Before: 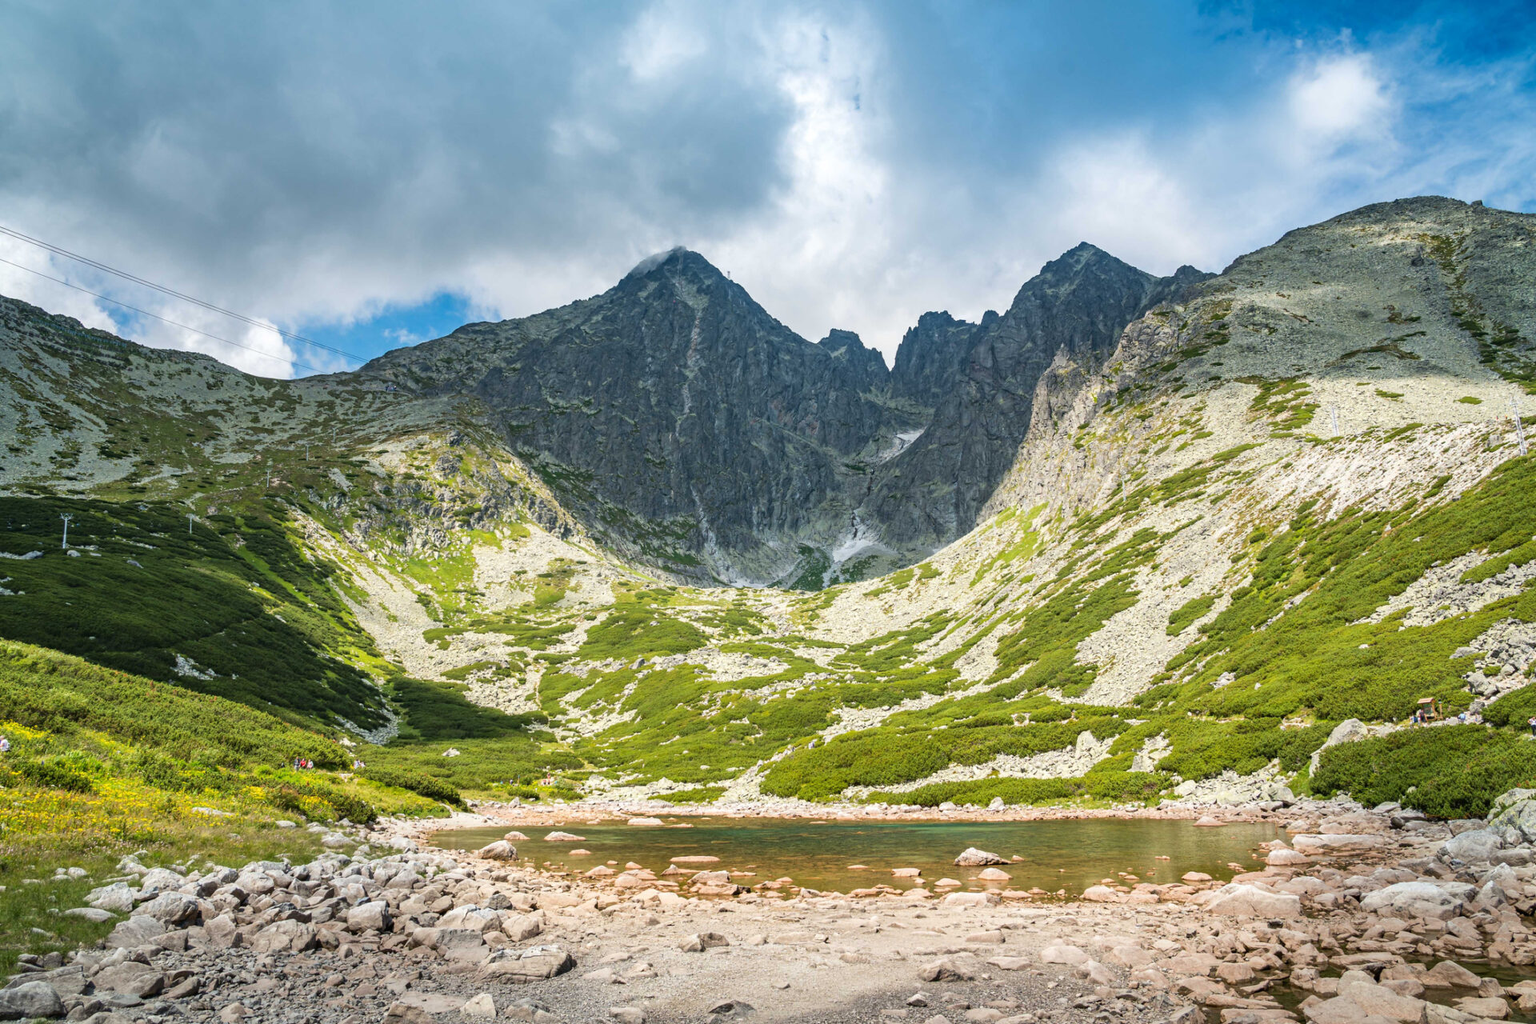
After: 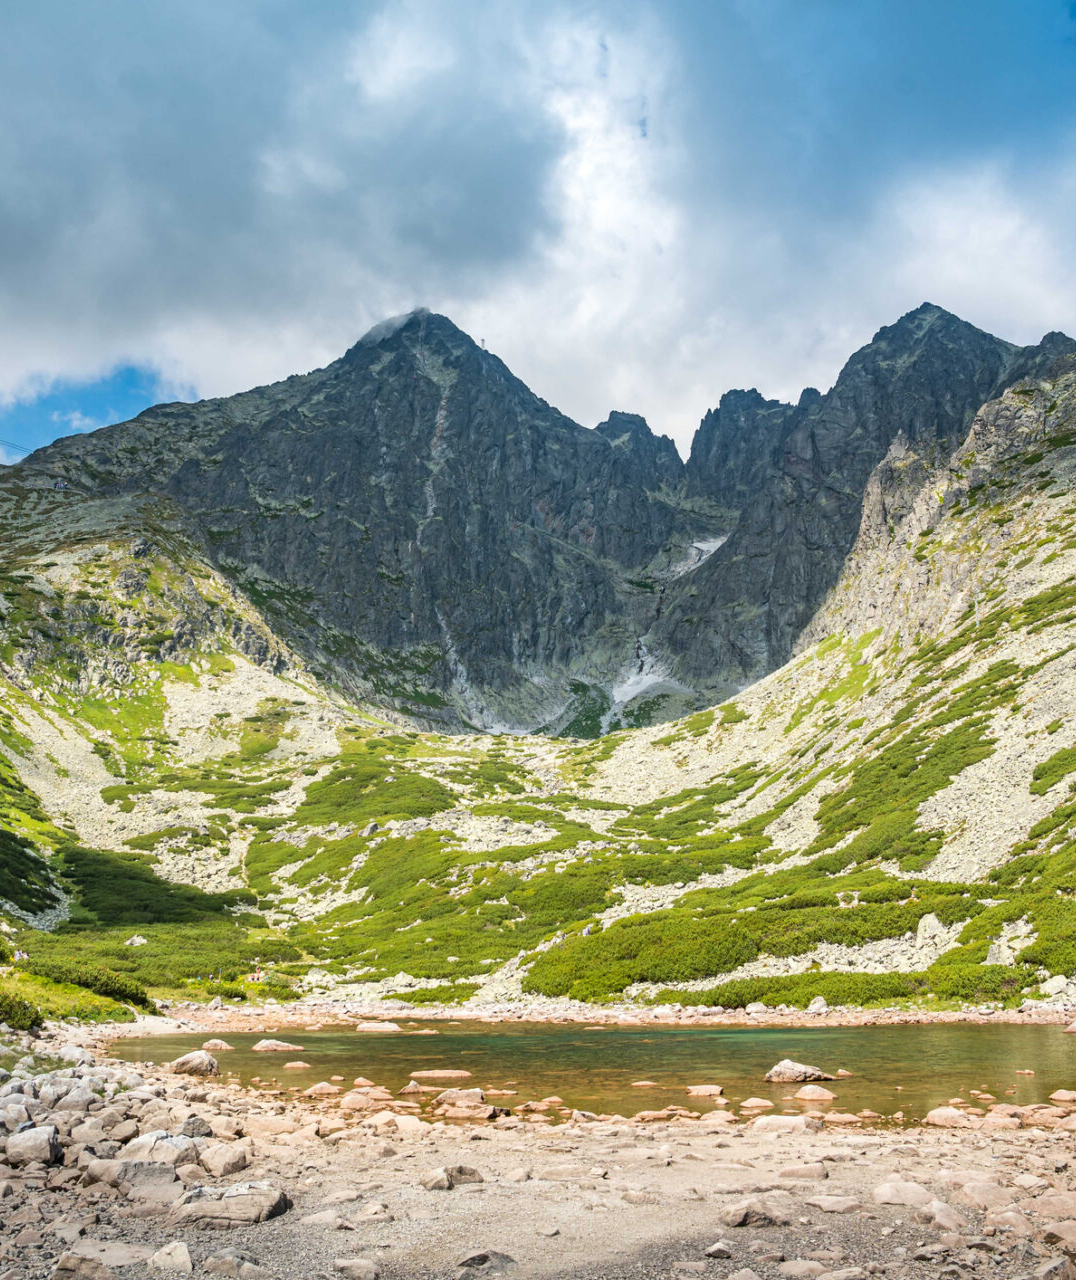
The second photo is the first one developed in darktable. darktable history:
crop and rotate: left 22.331%, right 21.591%
